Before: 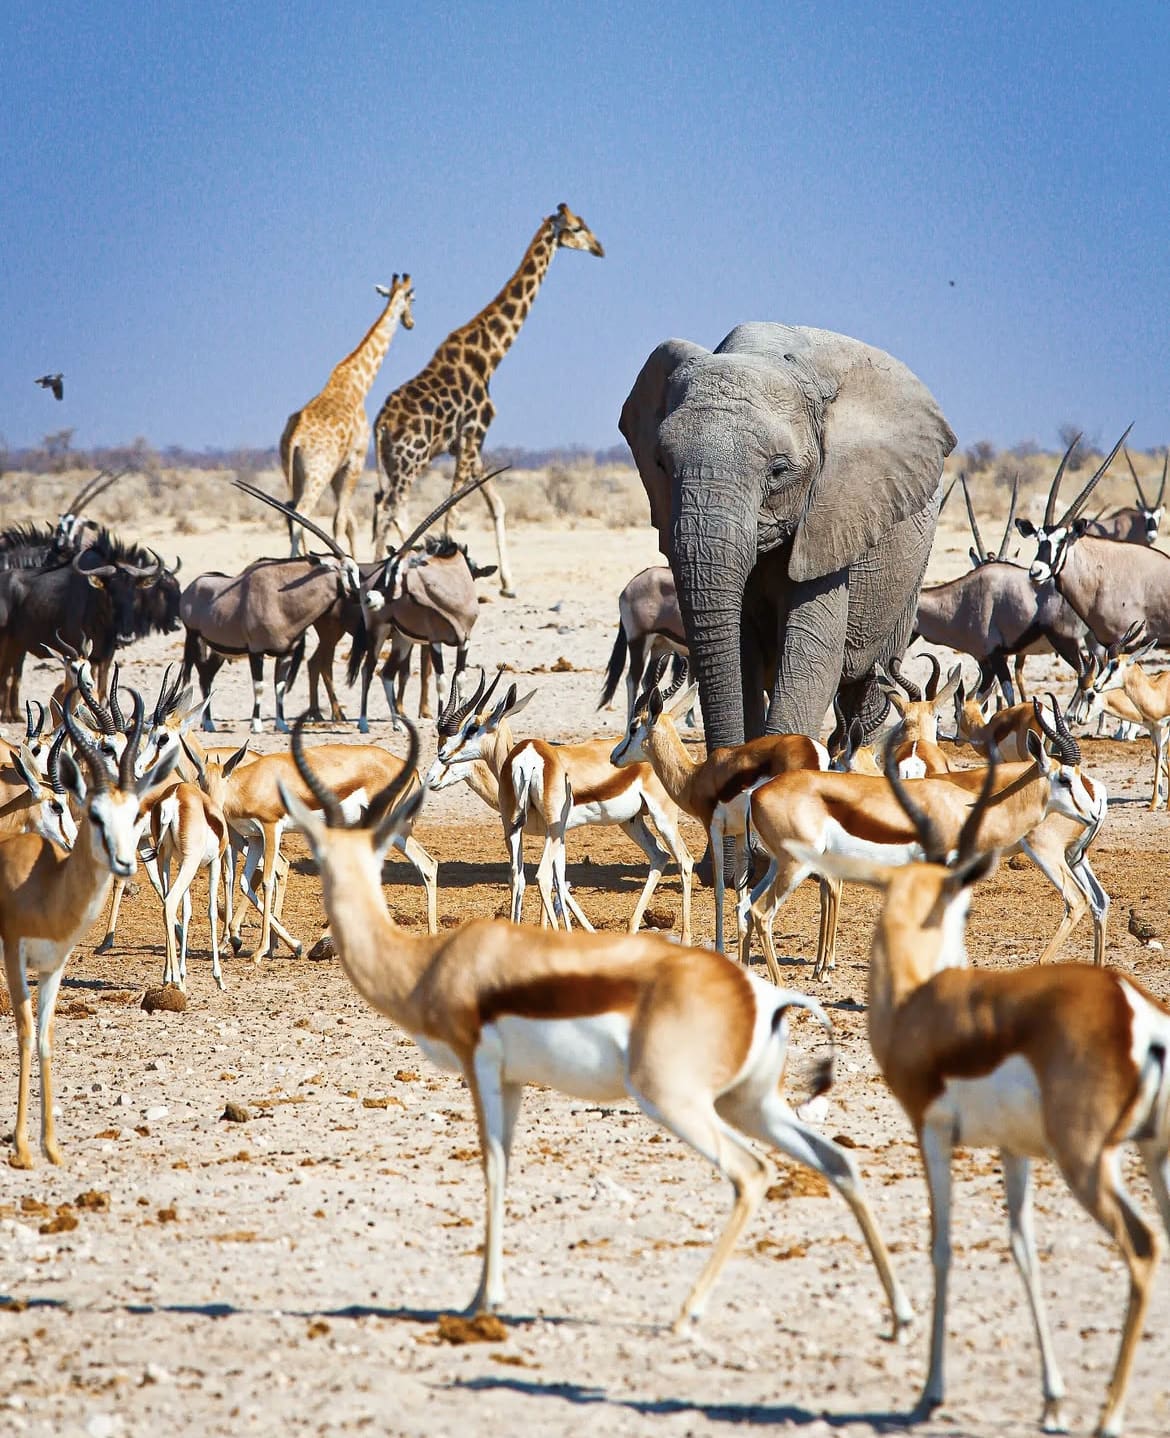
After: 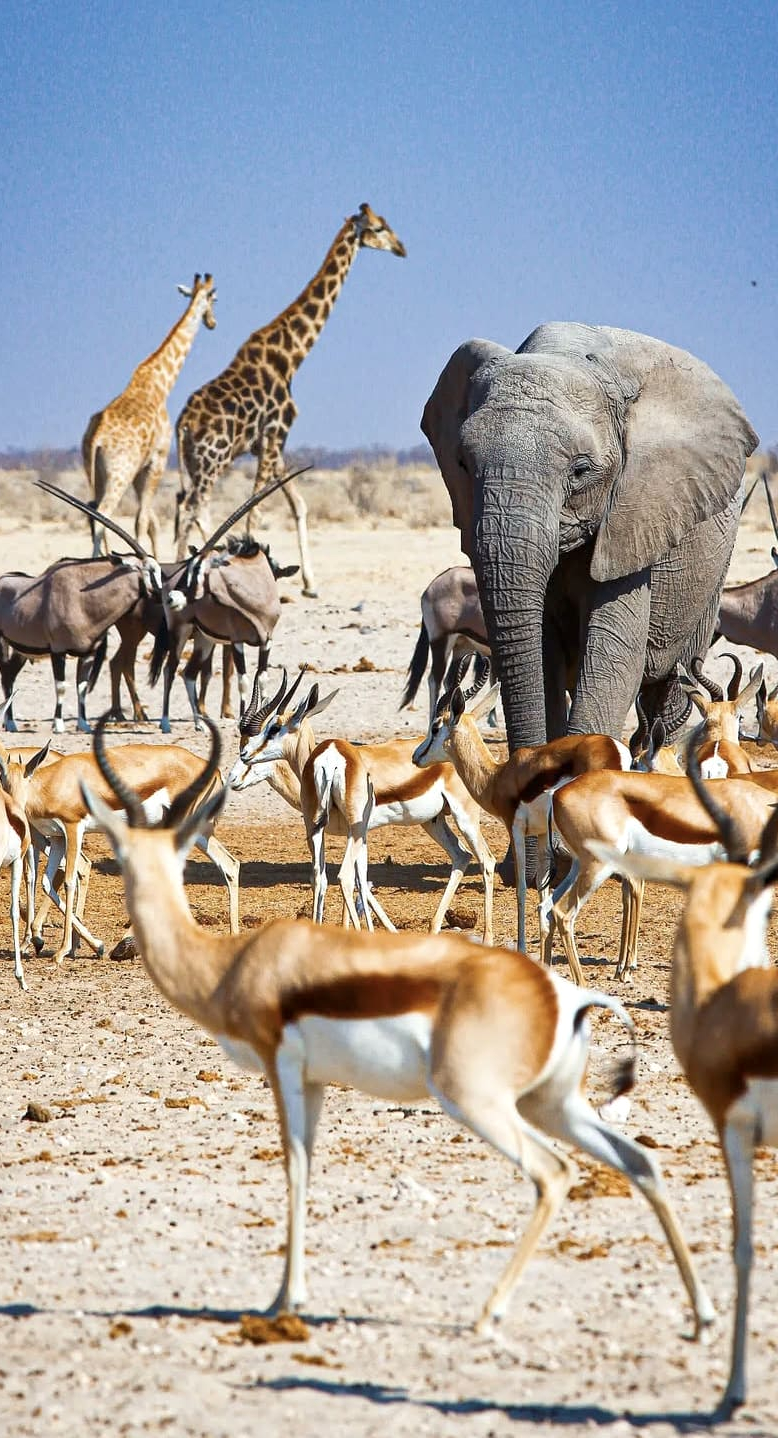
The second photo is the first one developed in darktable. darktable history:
local contrast: highlights 102%, shadows 99%, detail 119%, midtone range 0.2
crop: left 16.988%, right 16.456%
